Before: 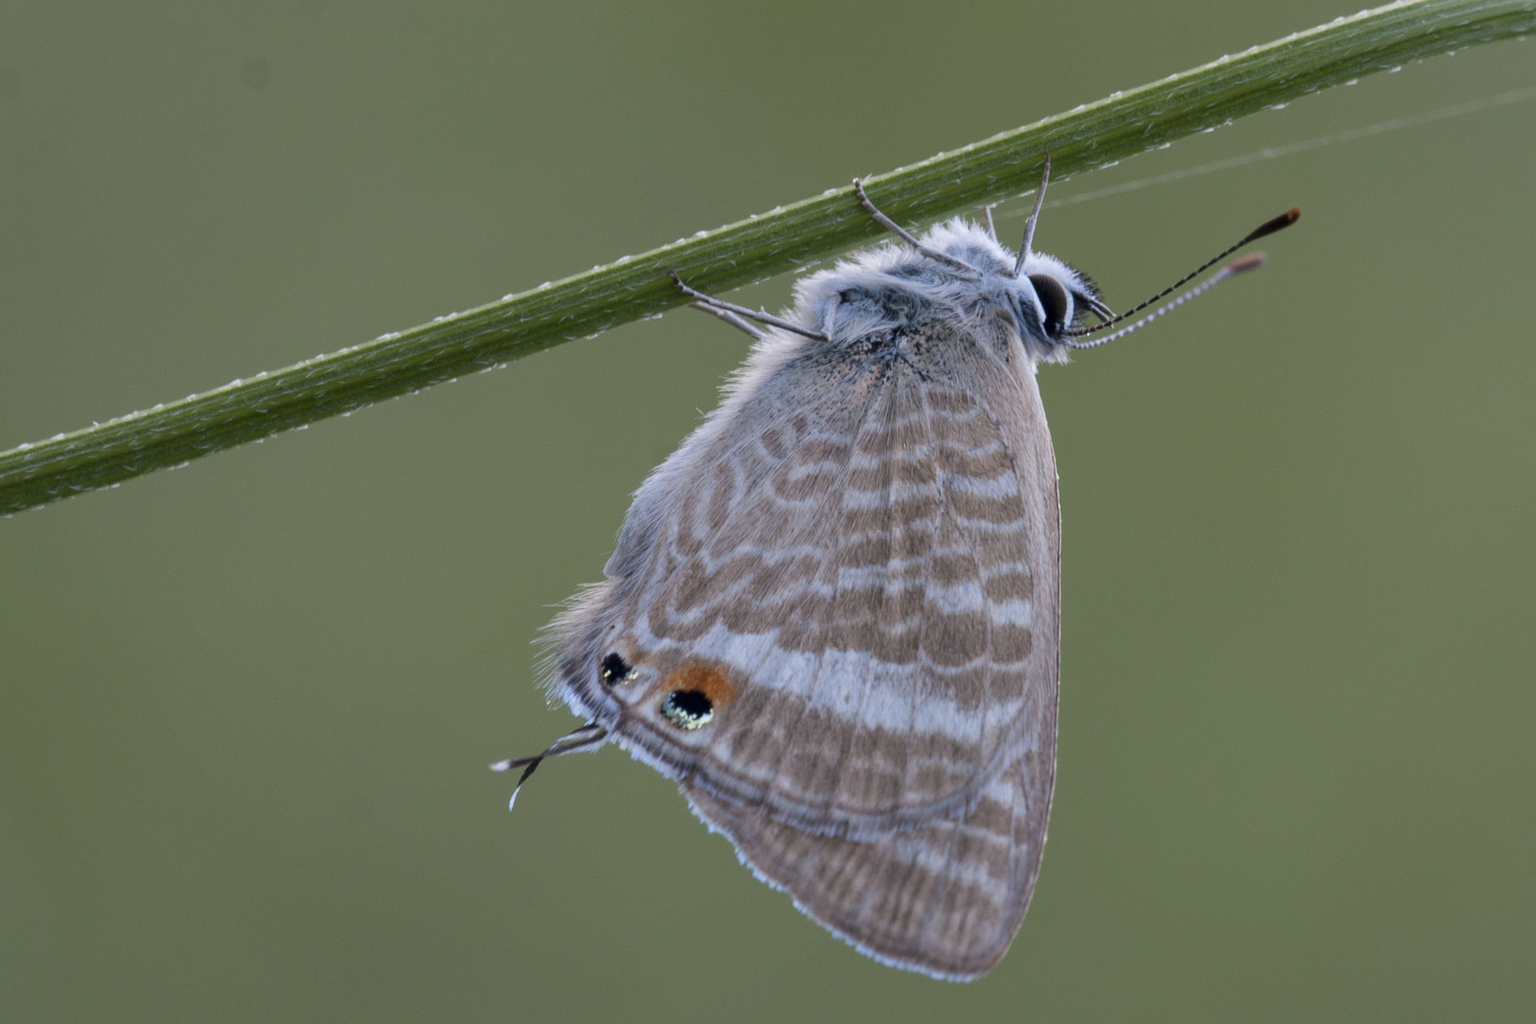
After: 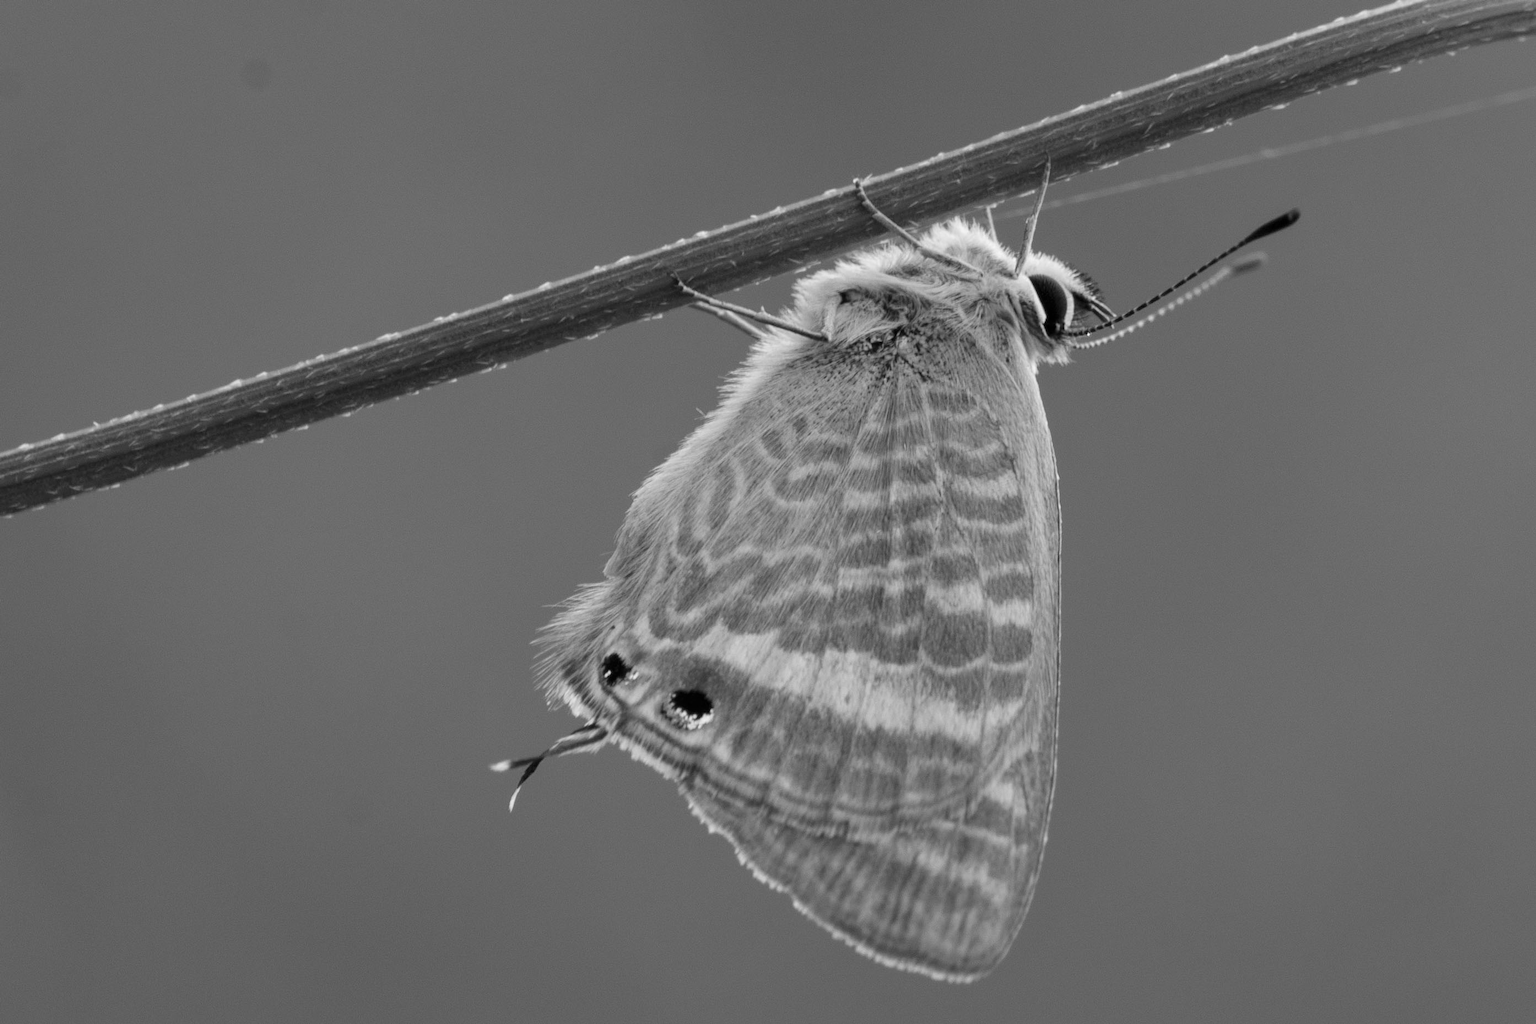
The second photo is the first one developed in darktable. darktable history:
color calibration: output gray [0.23, 0.37, 0.4, 0], illuminant custom, x 0.367, y 0.392, temperature 4438.58 K
